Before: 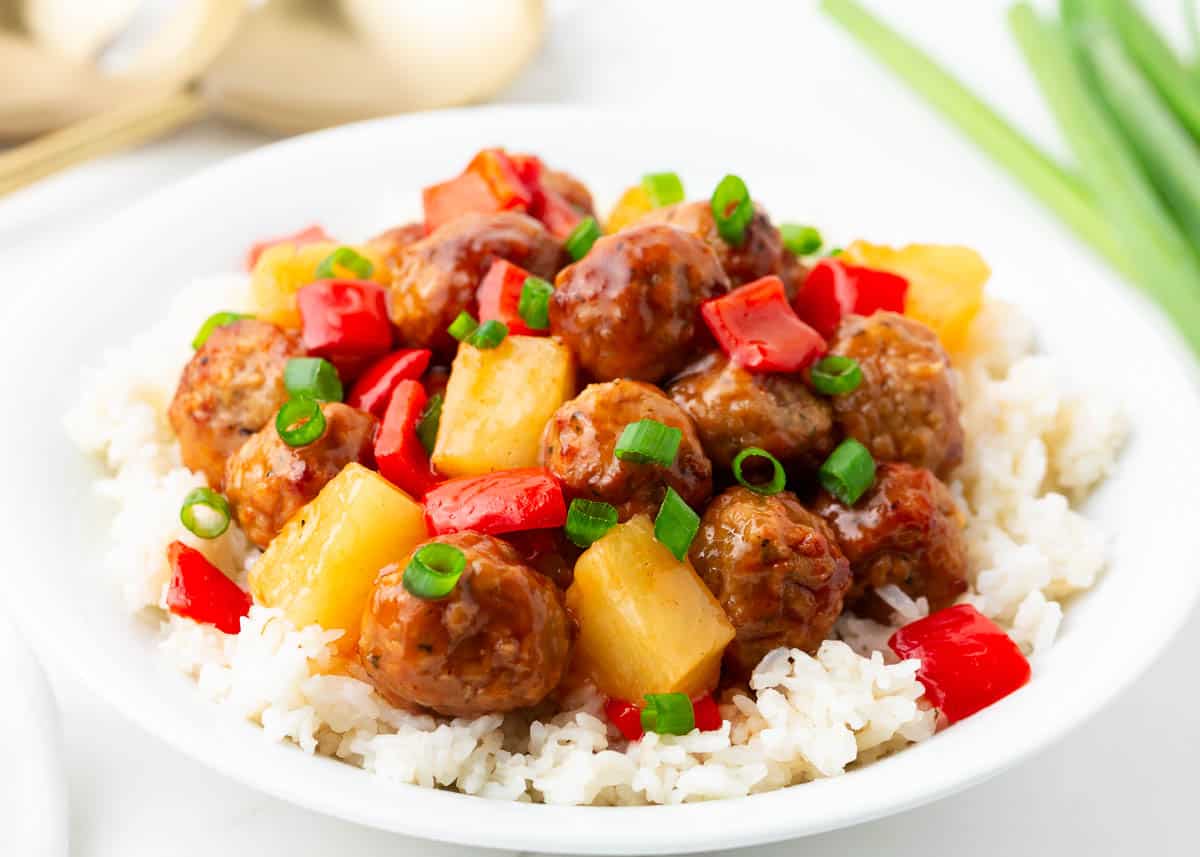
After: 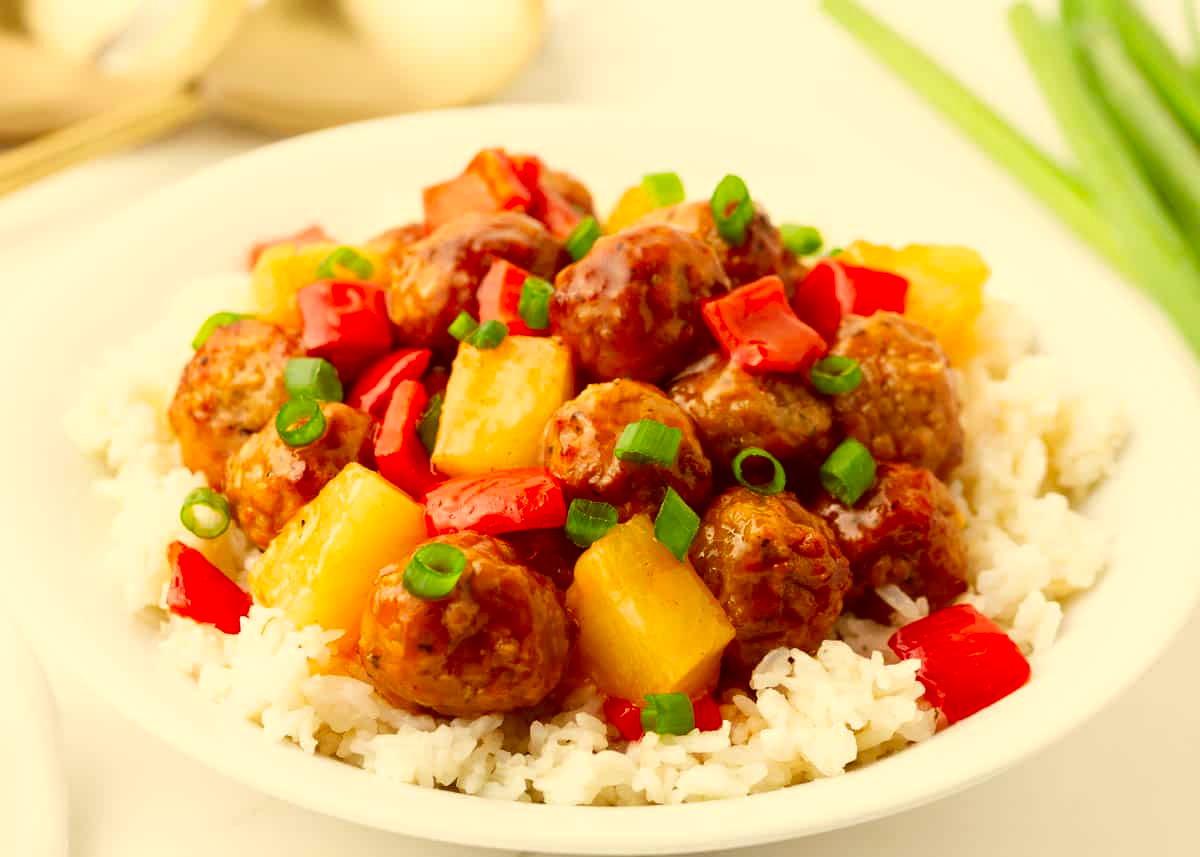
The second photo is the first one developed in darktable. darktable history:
color correction: highlights a* 1.15, highlights b* 23.85, shadows a* 15.15, shadows b* 24.36
